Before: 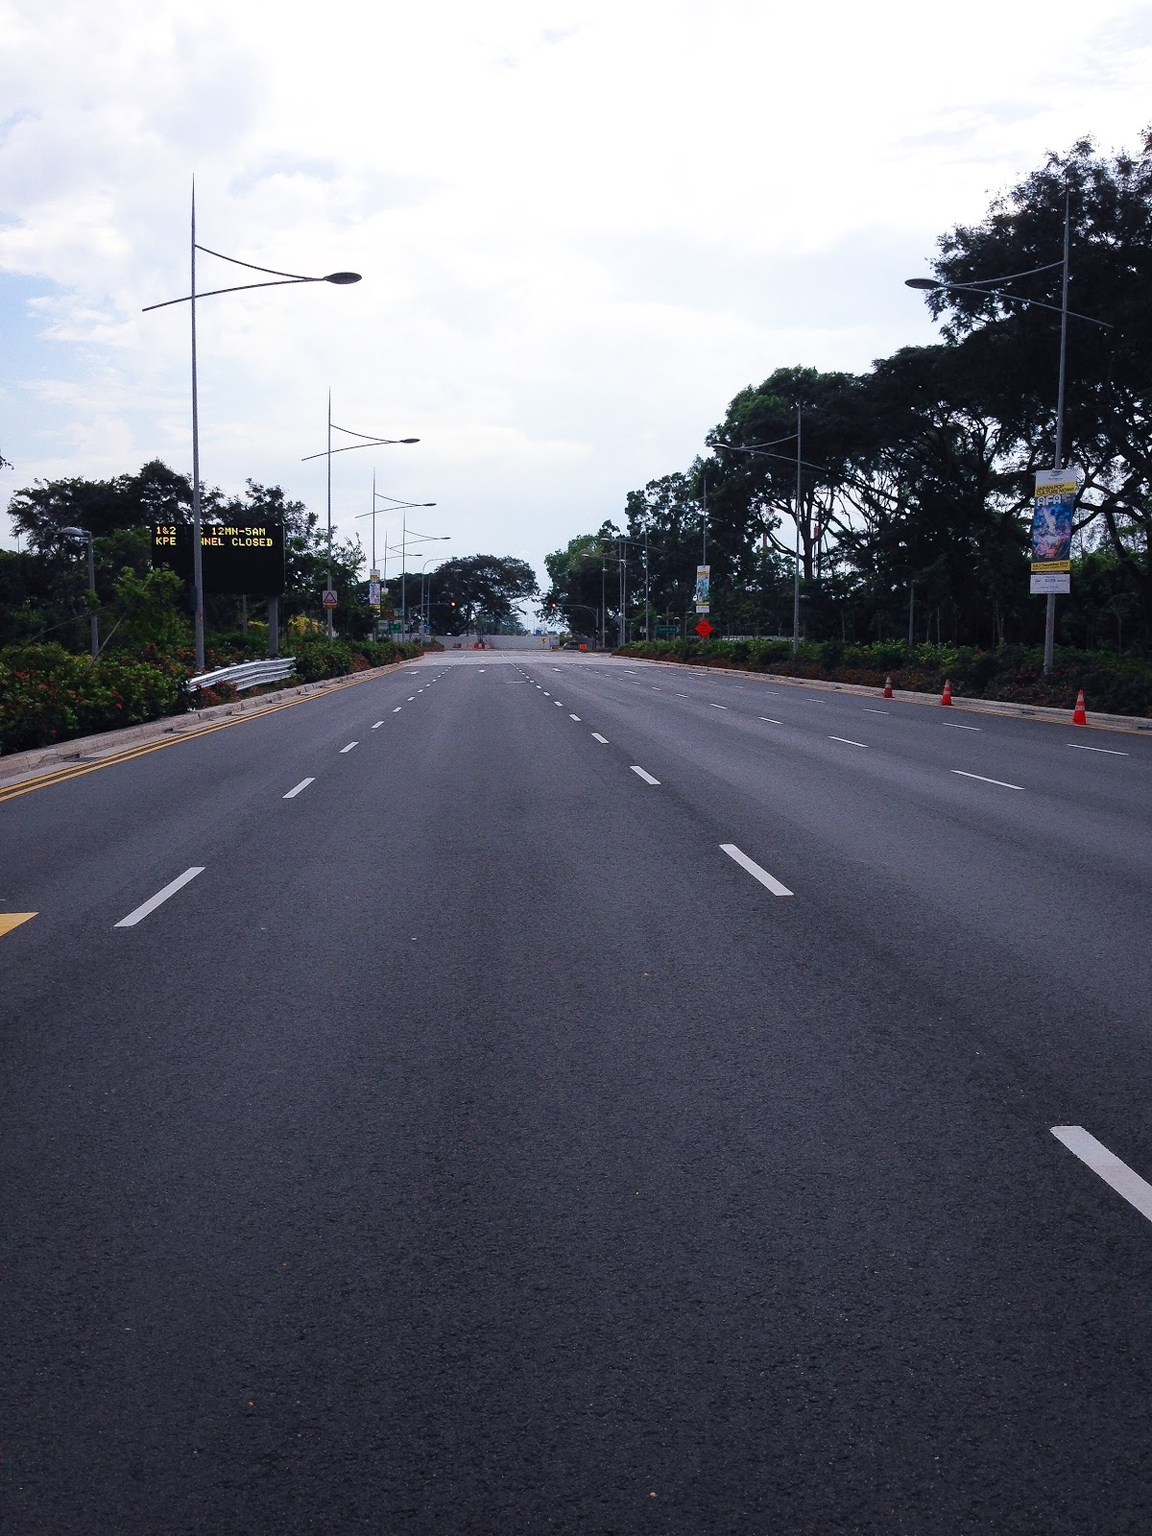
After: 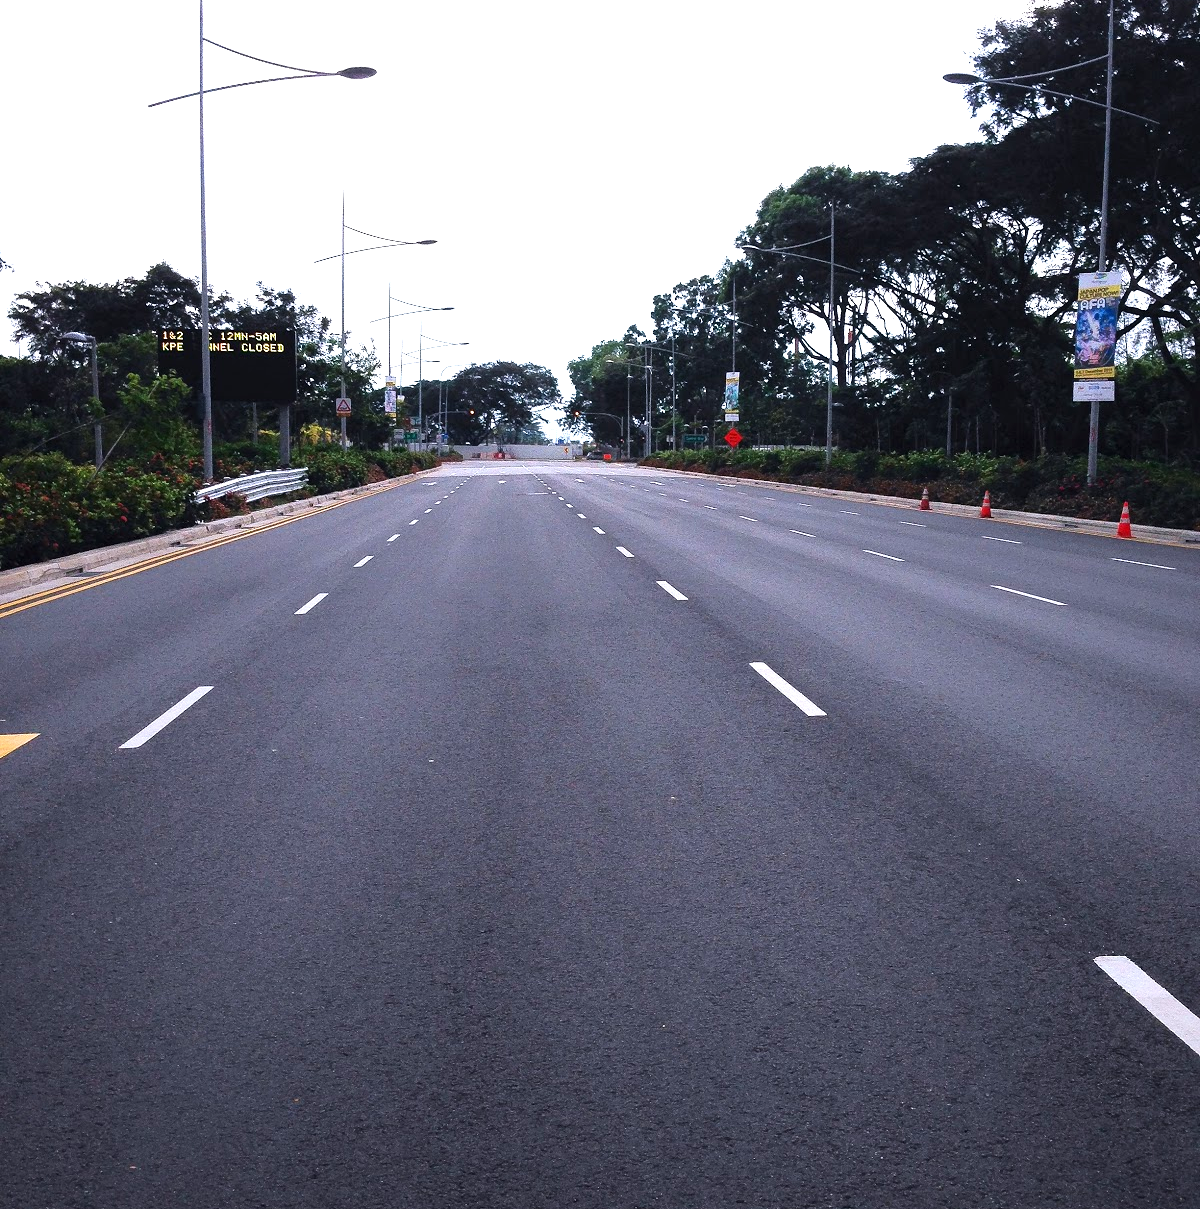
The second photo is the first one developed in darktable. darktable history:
exposure: exposure 0.699 EV, compensate highlight preservation false
crop: top 13.618%, bottom 10.759%
tone equalizer: -8 EV -0.401 EV, -7 EV -0.39 EV, -6 EV -0.308 EV, -5 EV -0.244 EV, -3 EV 0.235 EV, -2 EV 0.313 EV, -1 EV 0.388 EV, +0 EV 0.417 EV, mask exposure compensation -0.495 EV
